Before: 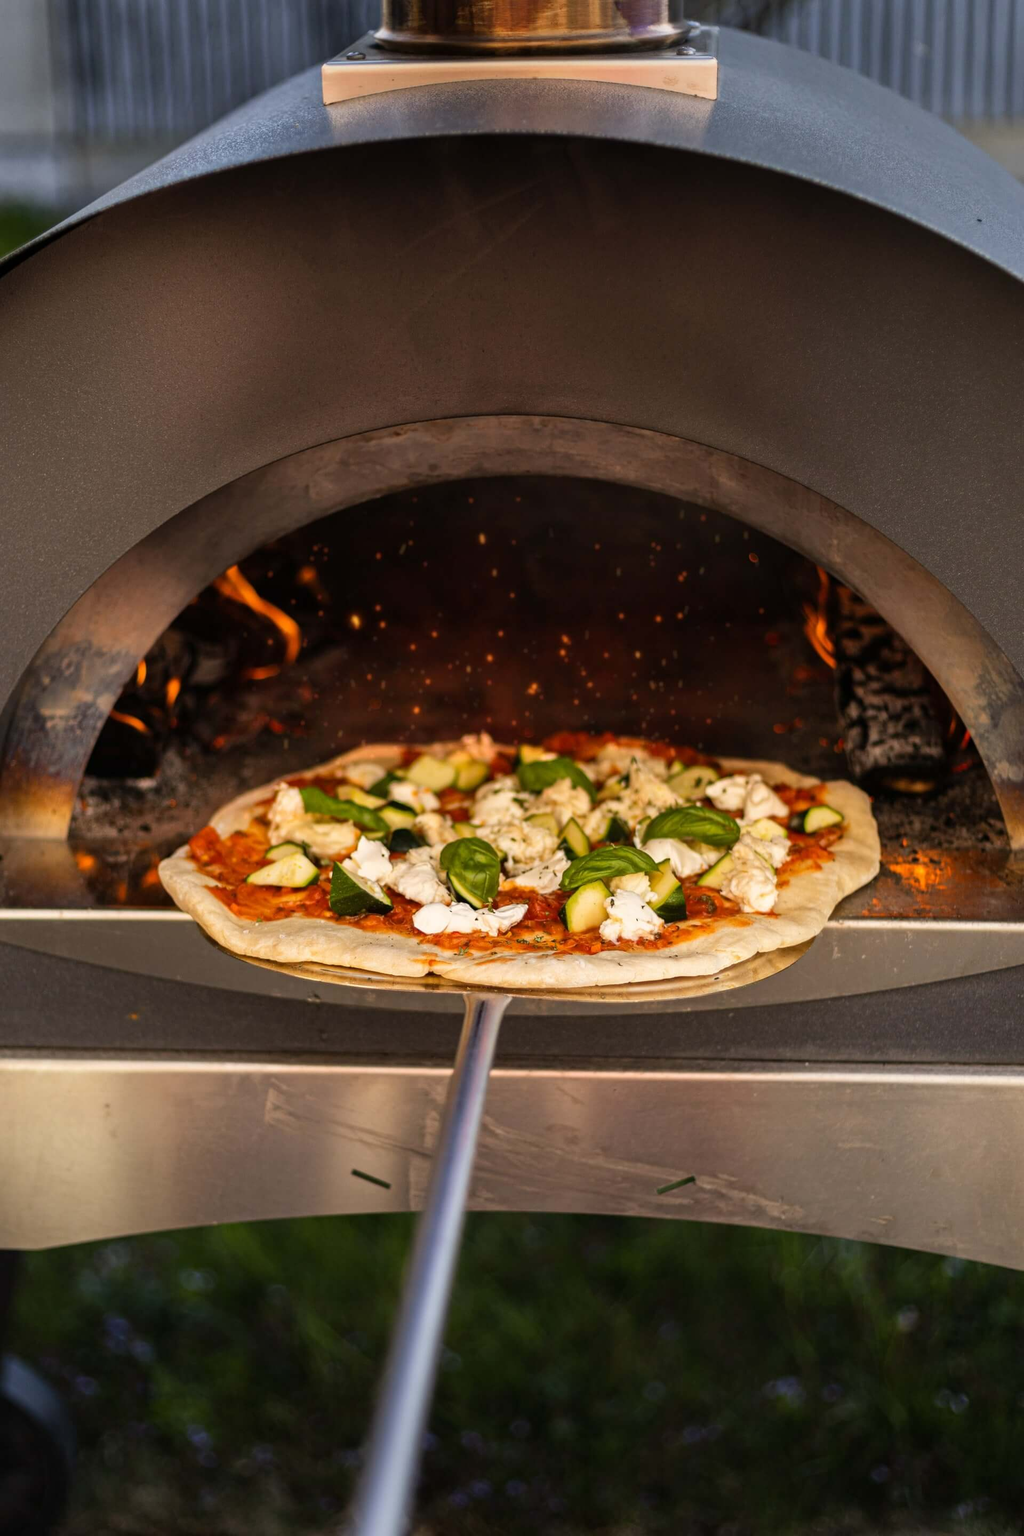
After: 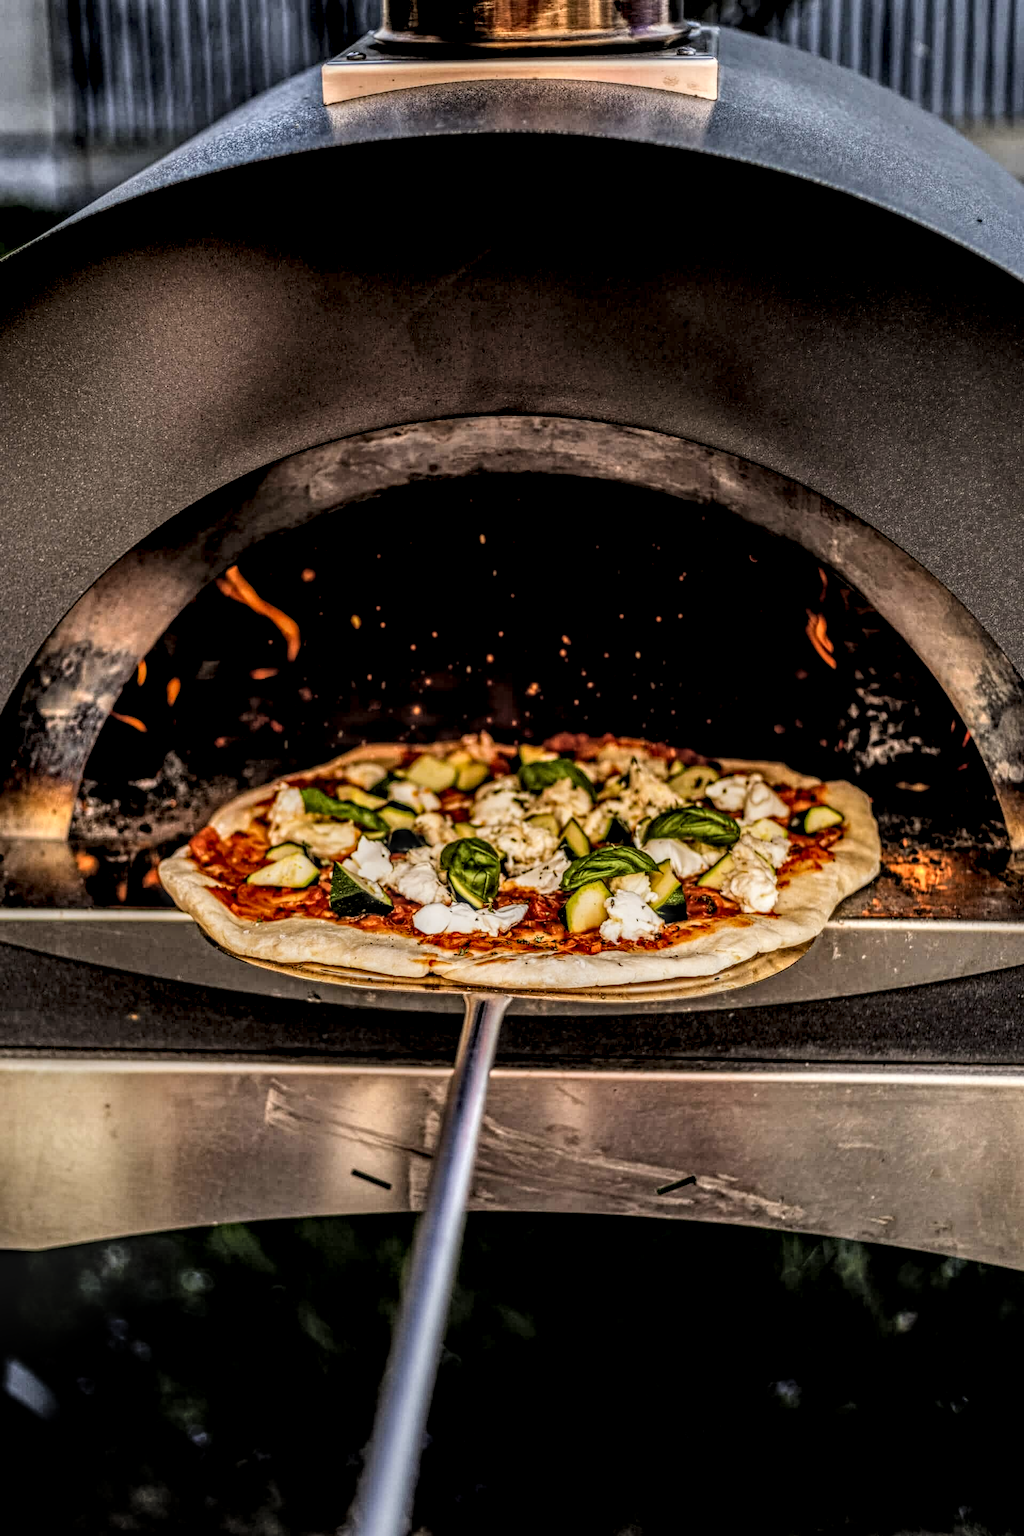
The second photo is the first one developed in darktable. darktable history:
filmic rgb: black relative exposure -5 EV, hardness 2.88, contrast 1.3, highlights saturation mix -30%
local contrast: highlights 0%, shadows 0%, detail 300%, midtone range 0.3
